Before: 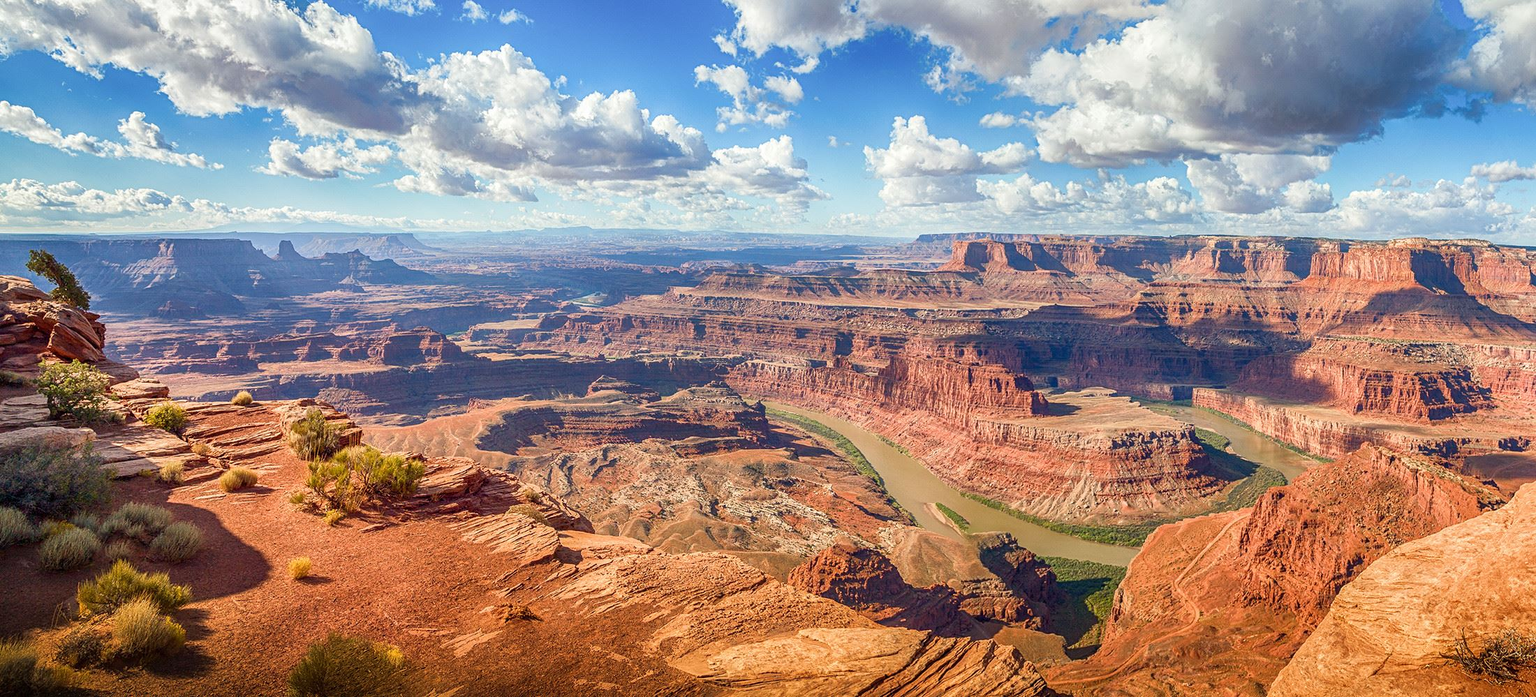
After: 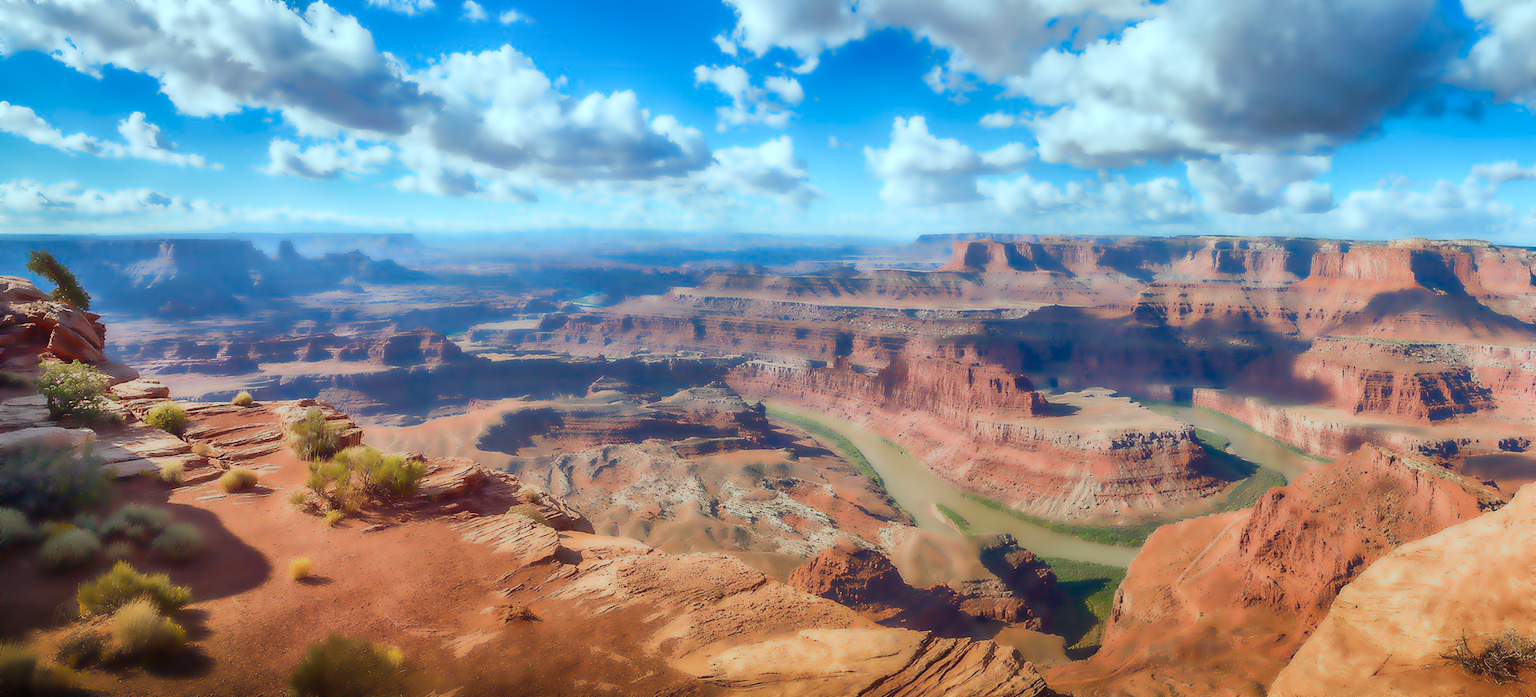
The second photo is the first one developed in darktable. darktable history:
lowpass: radius 4, soften with bilateral filter, unbound 0
color correction: highlights a* -11.71, highlights b* -15.58
